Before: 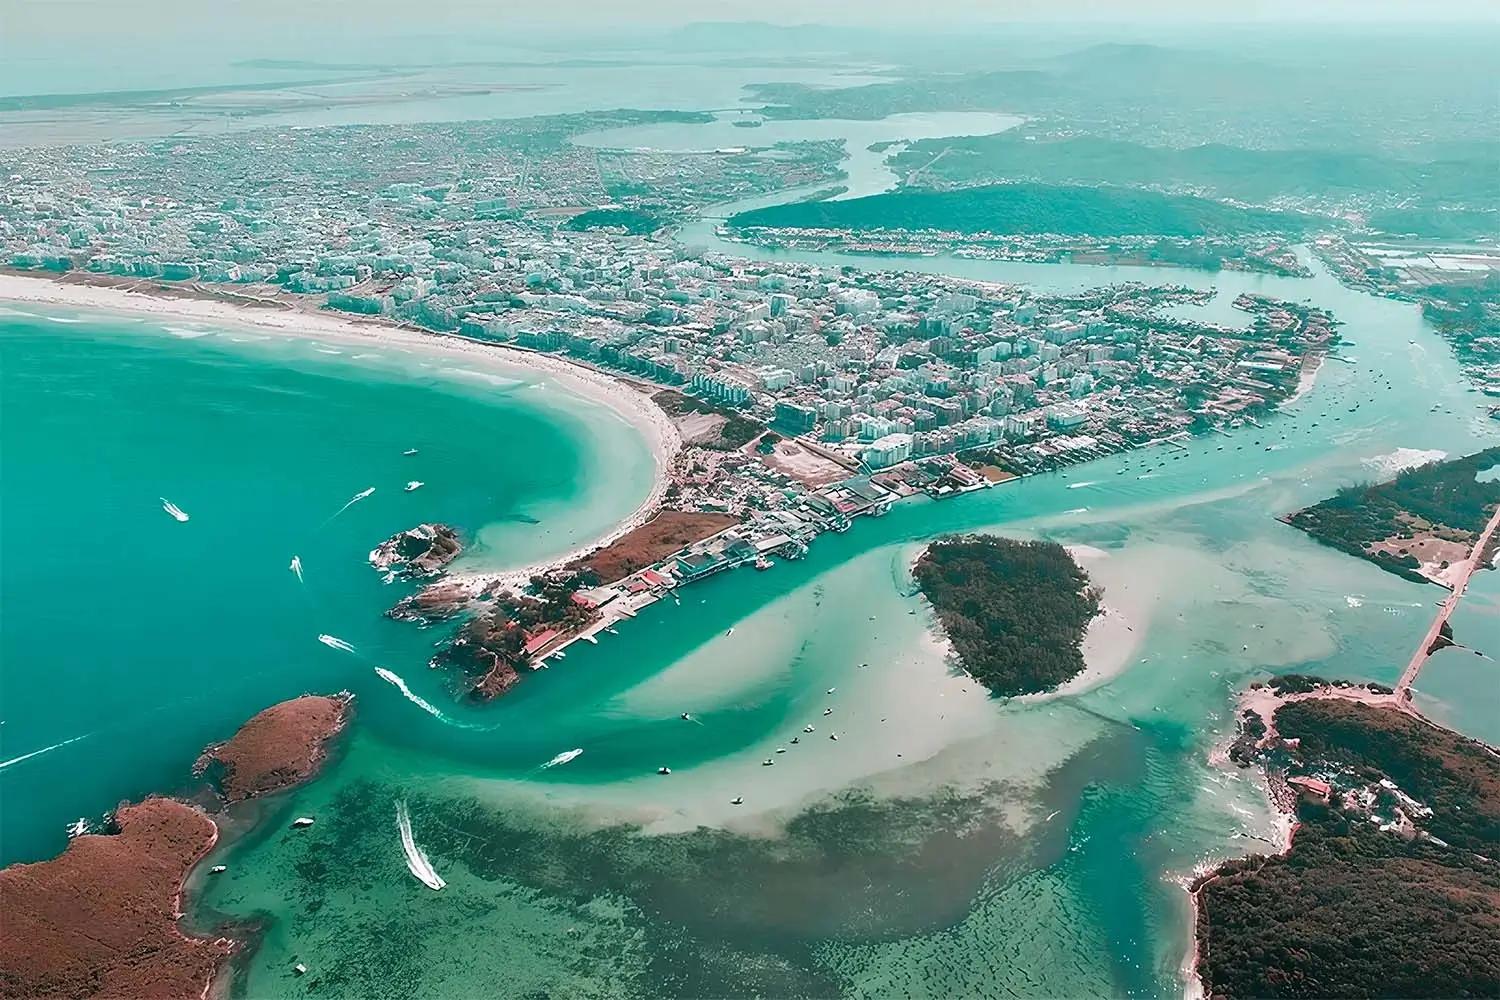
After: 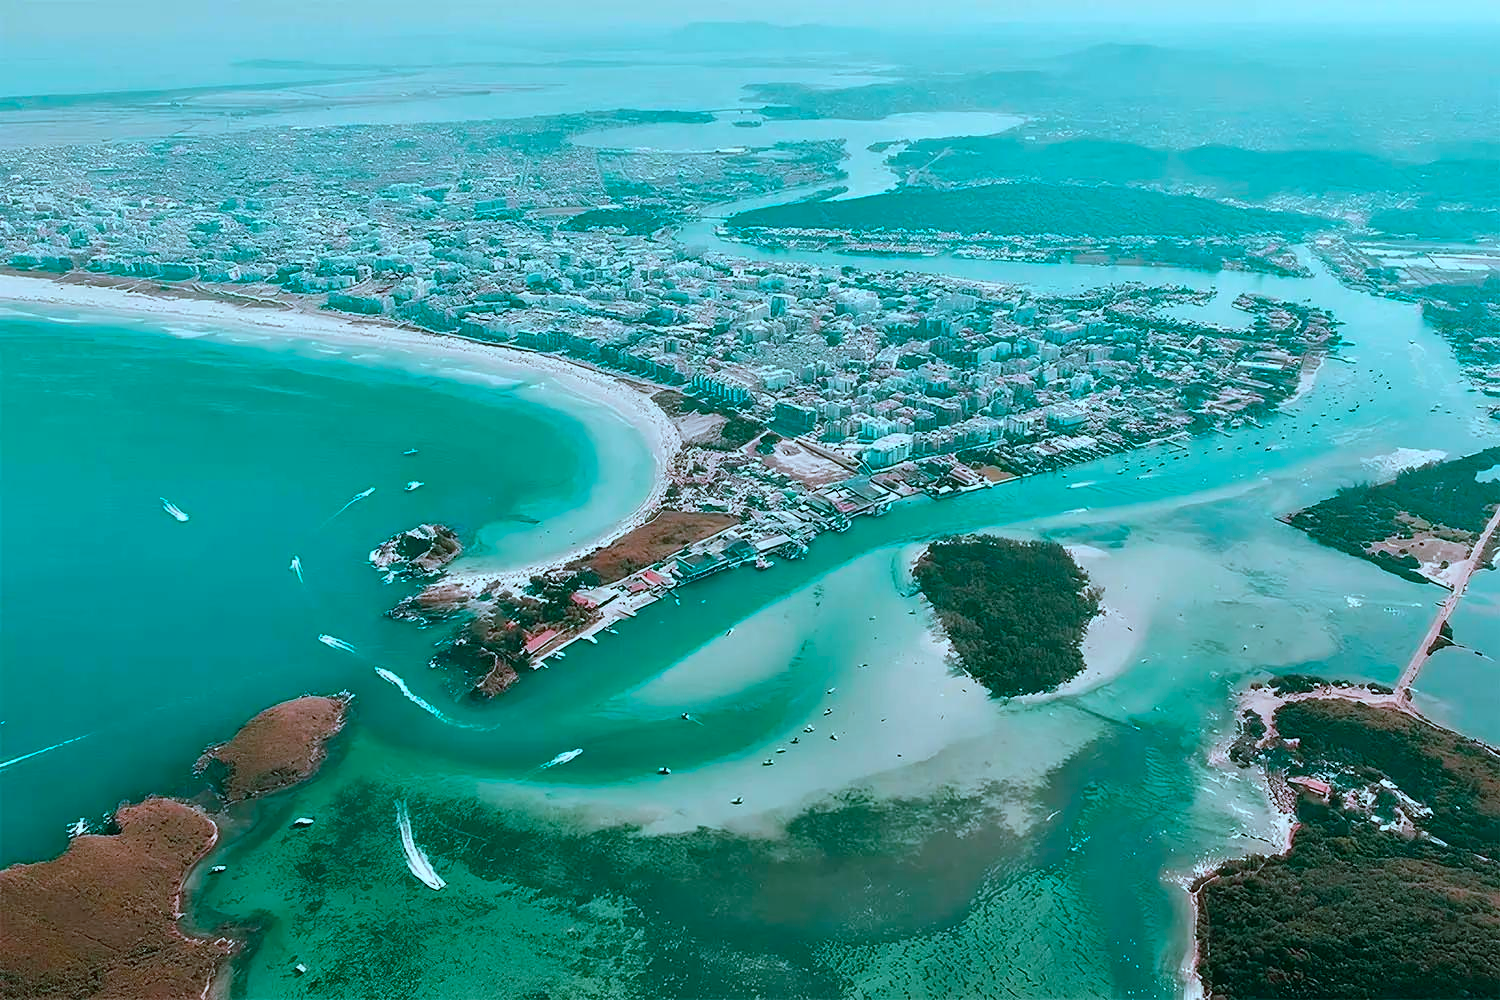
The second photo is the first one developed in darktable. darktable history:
color balance rgb: shadows lift › chroma 11.71%, shadows lift › hue 133.46°, highlights gain › chroma 4%, highlights gain › hue 200.2°, perceptual saturation grading › global saturation 18.05%
exposure: exposure -0.177 EV, compensate highlight preservation false
white balance: red 1.004, blue 1.096
